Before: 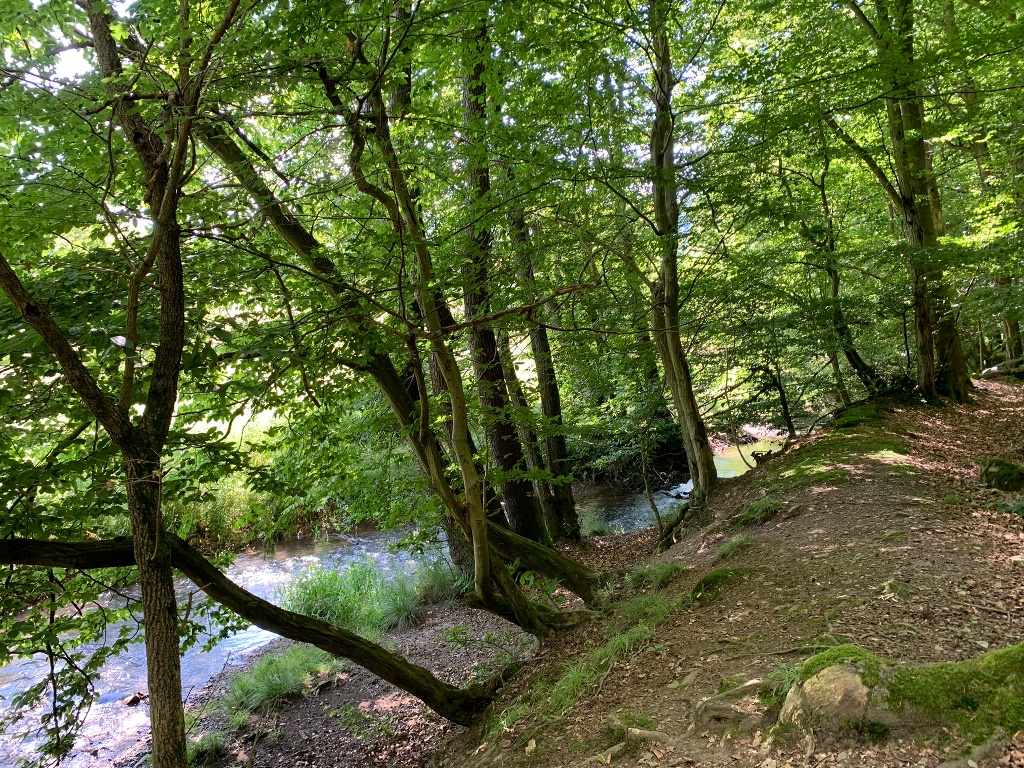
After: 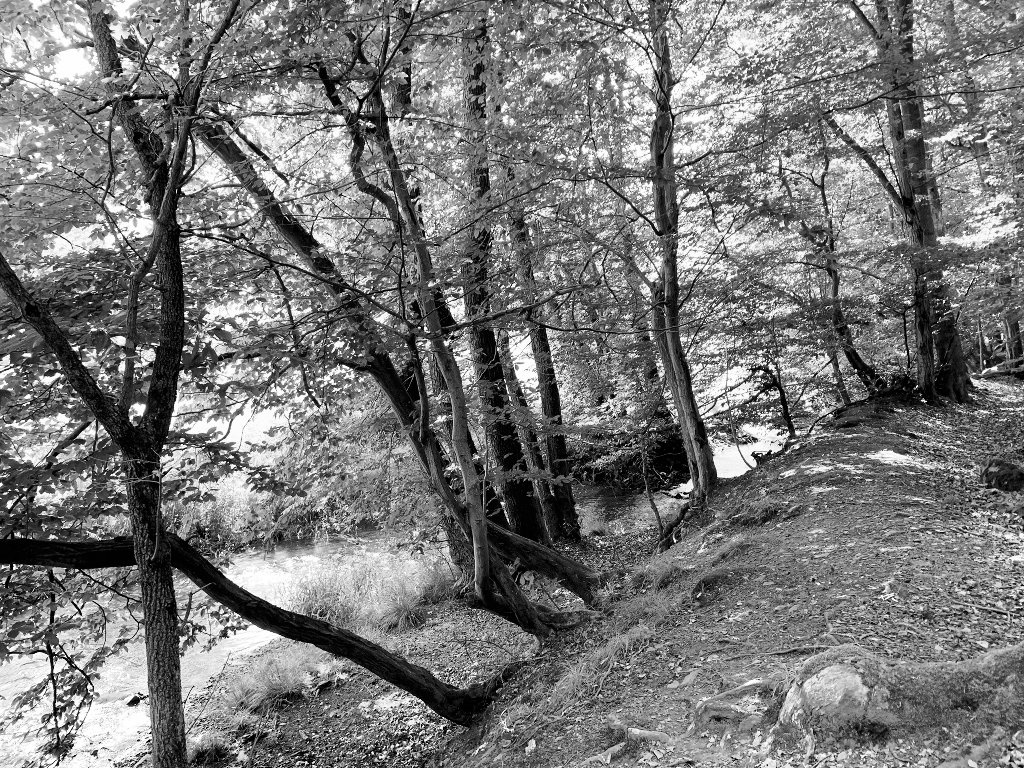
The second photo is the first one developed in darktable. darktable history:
monochrome: on, module defaults
base curve: curves: ch0 [(0, 0) (0.005, 0.002) (0.15, 0.3) (0.4, 0.7) (0.75, 0.95) (1, 1)], preserve colors none
